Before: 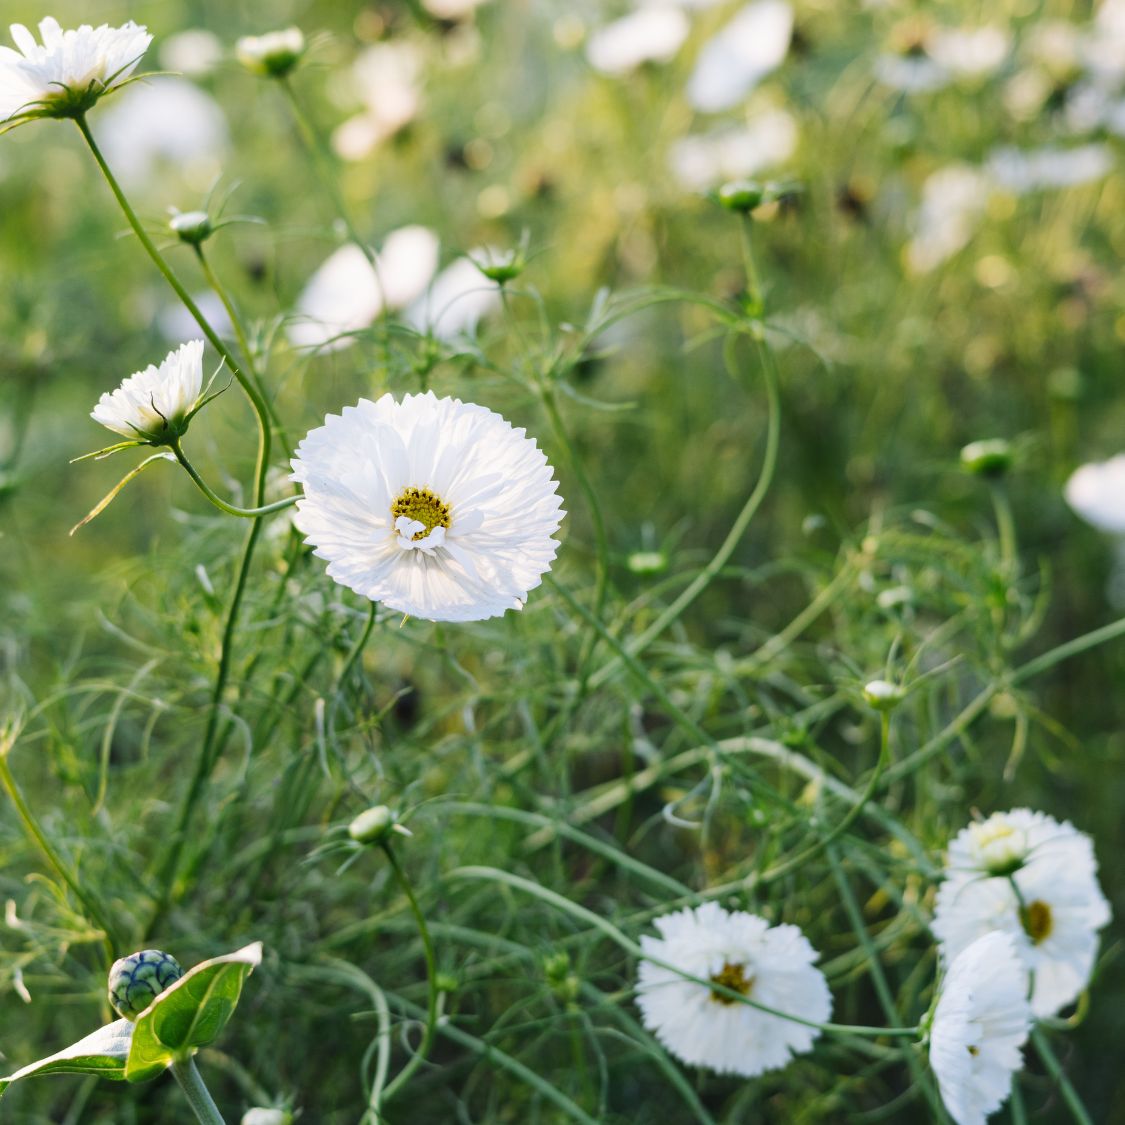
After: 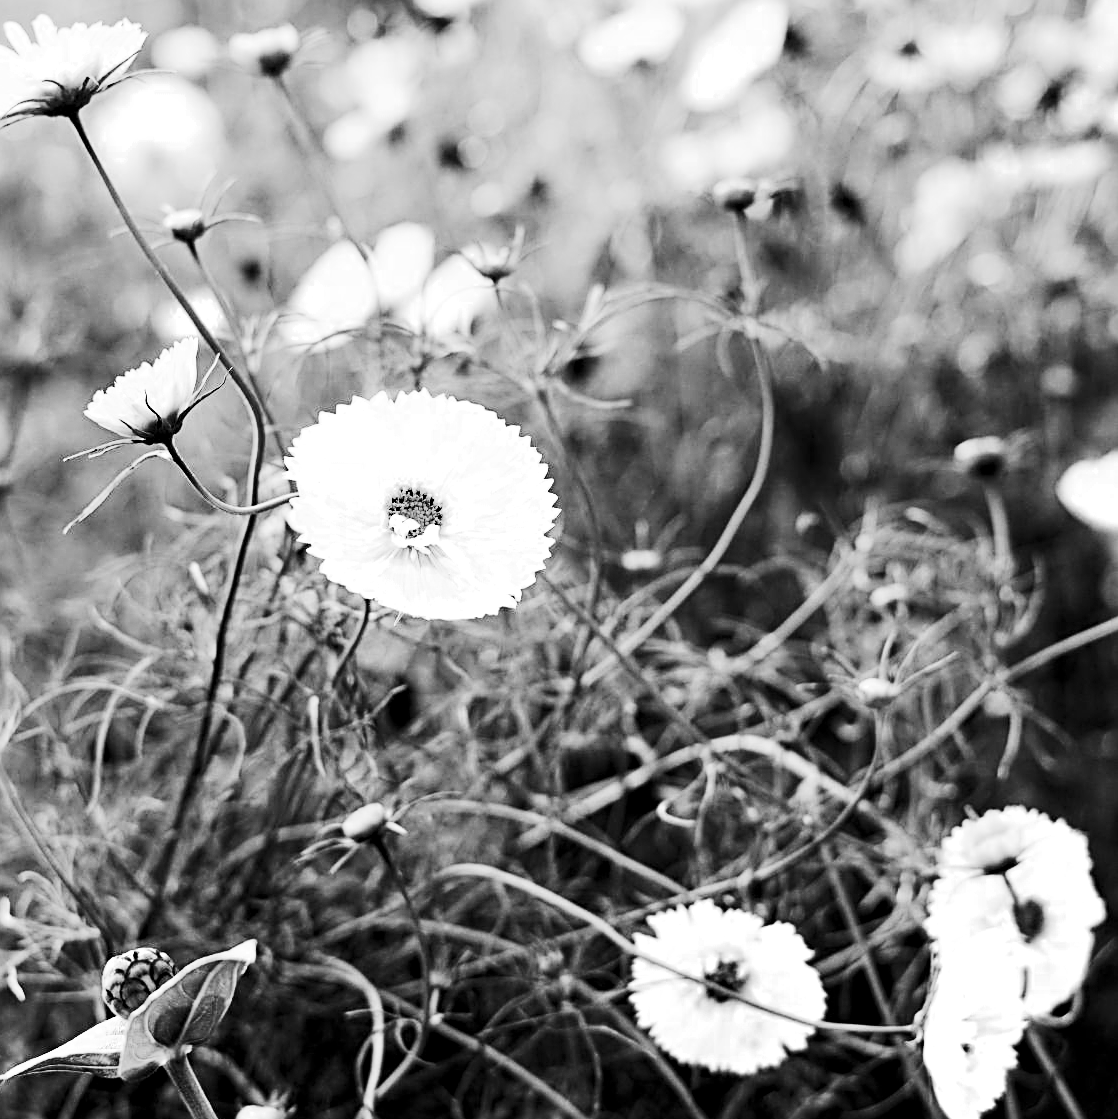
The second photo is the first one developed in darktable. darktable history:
white balance: emerald 1
monochrome: on, module defaults
contrast brightness saturation: contrast 0.5, saturation -0.1
base curve: curves: ch0 [(0.017, 0) (0.425, 0.441) (0.844, 0.933) (1, 1)], preserve colors none
color zones: curves: ch0 [(0, 0.613) (0.01, 0.613) (0.245, 0.448) (0.498, 0.529) (0.642, 0.665) (0.879, 0.777) (0.99, 0.613)]; ch1 [(0, 0.272) (0.219, 0.127) (0.724, 0.346)]
crop and rotate: left 0.614%, top 0.179%, bottom 0.309%
sharpen: radius 2.584, amount 0.688
rgb levels: preserve colors sum RGB, levels [[0.038, 0.433, 0.934], [0, 0.5, 1], [0, 0.5, 1]]
